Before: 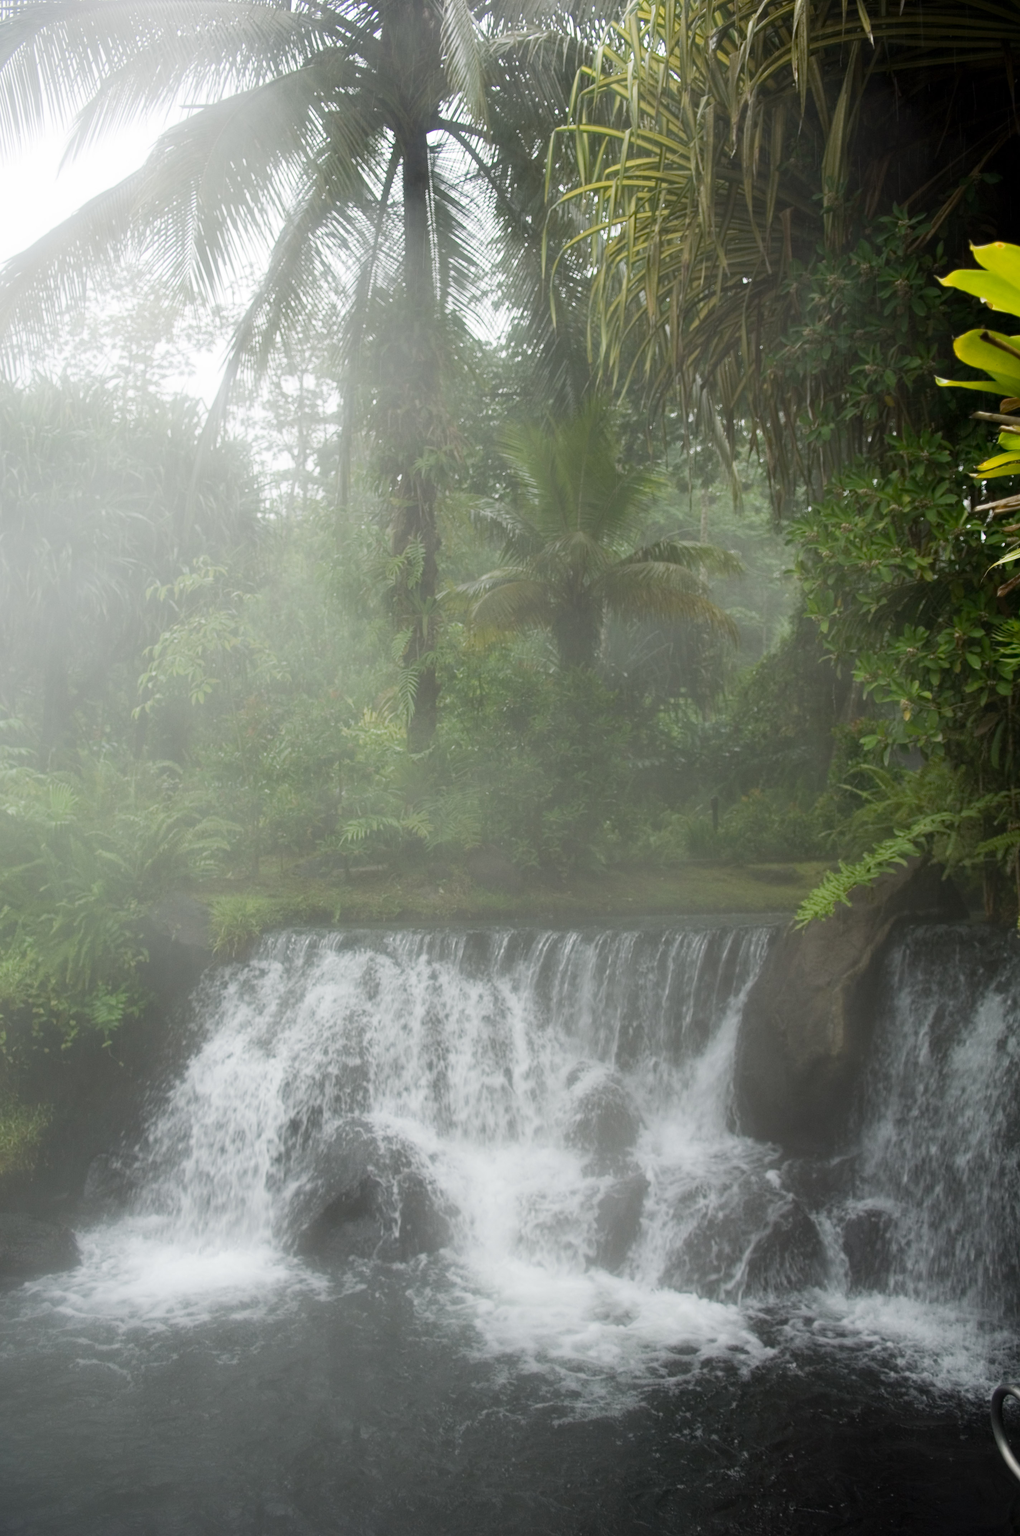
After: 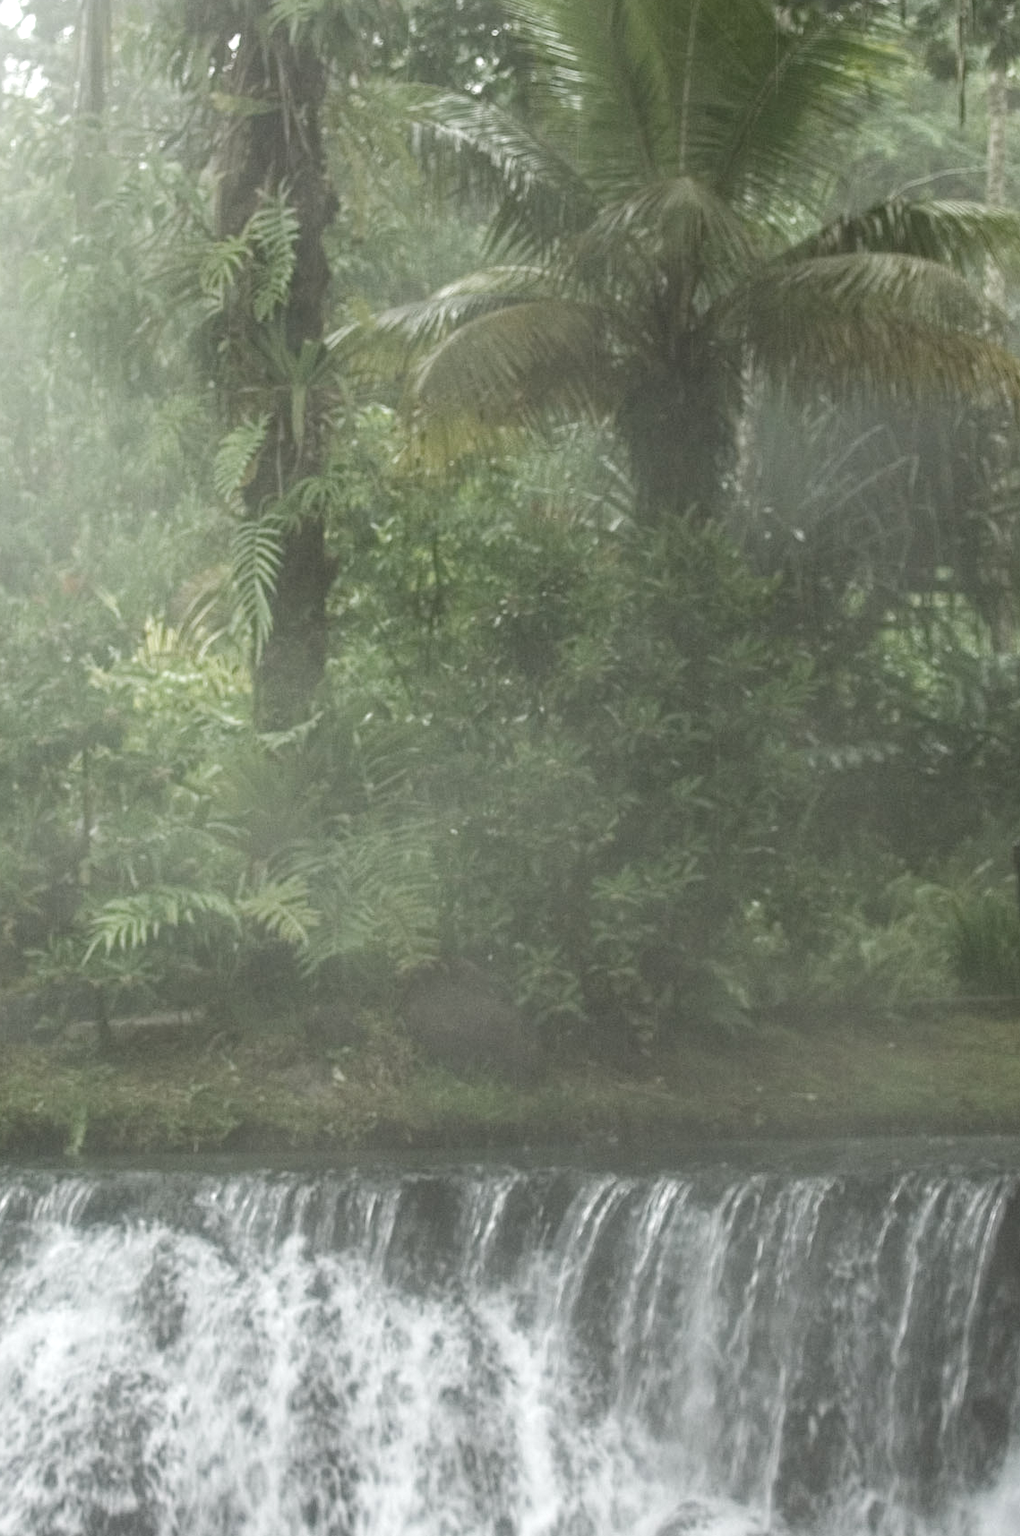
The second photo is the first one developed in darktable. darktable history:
crop: left 30%, top 30%, right 30%, bottom 30%
local contrast: highlights 0%, shadows 0%, detail 182%
